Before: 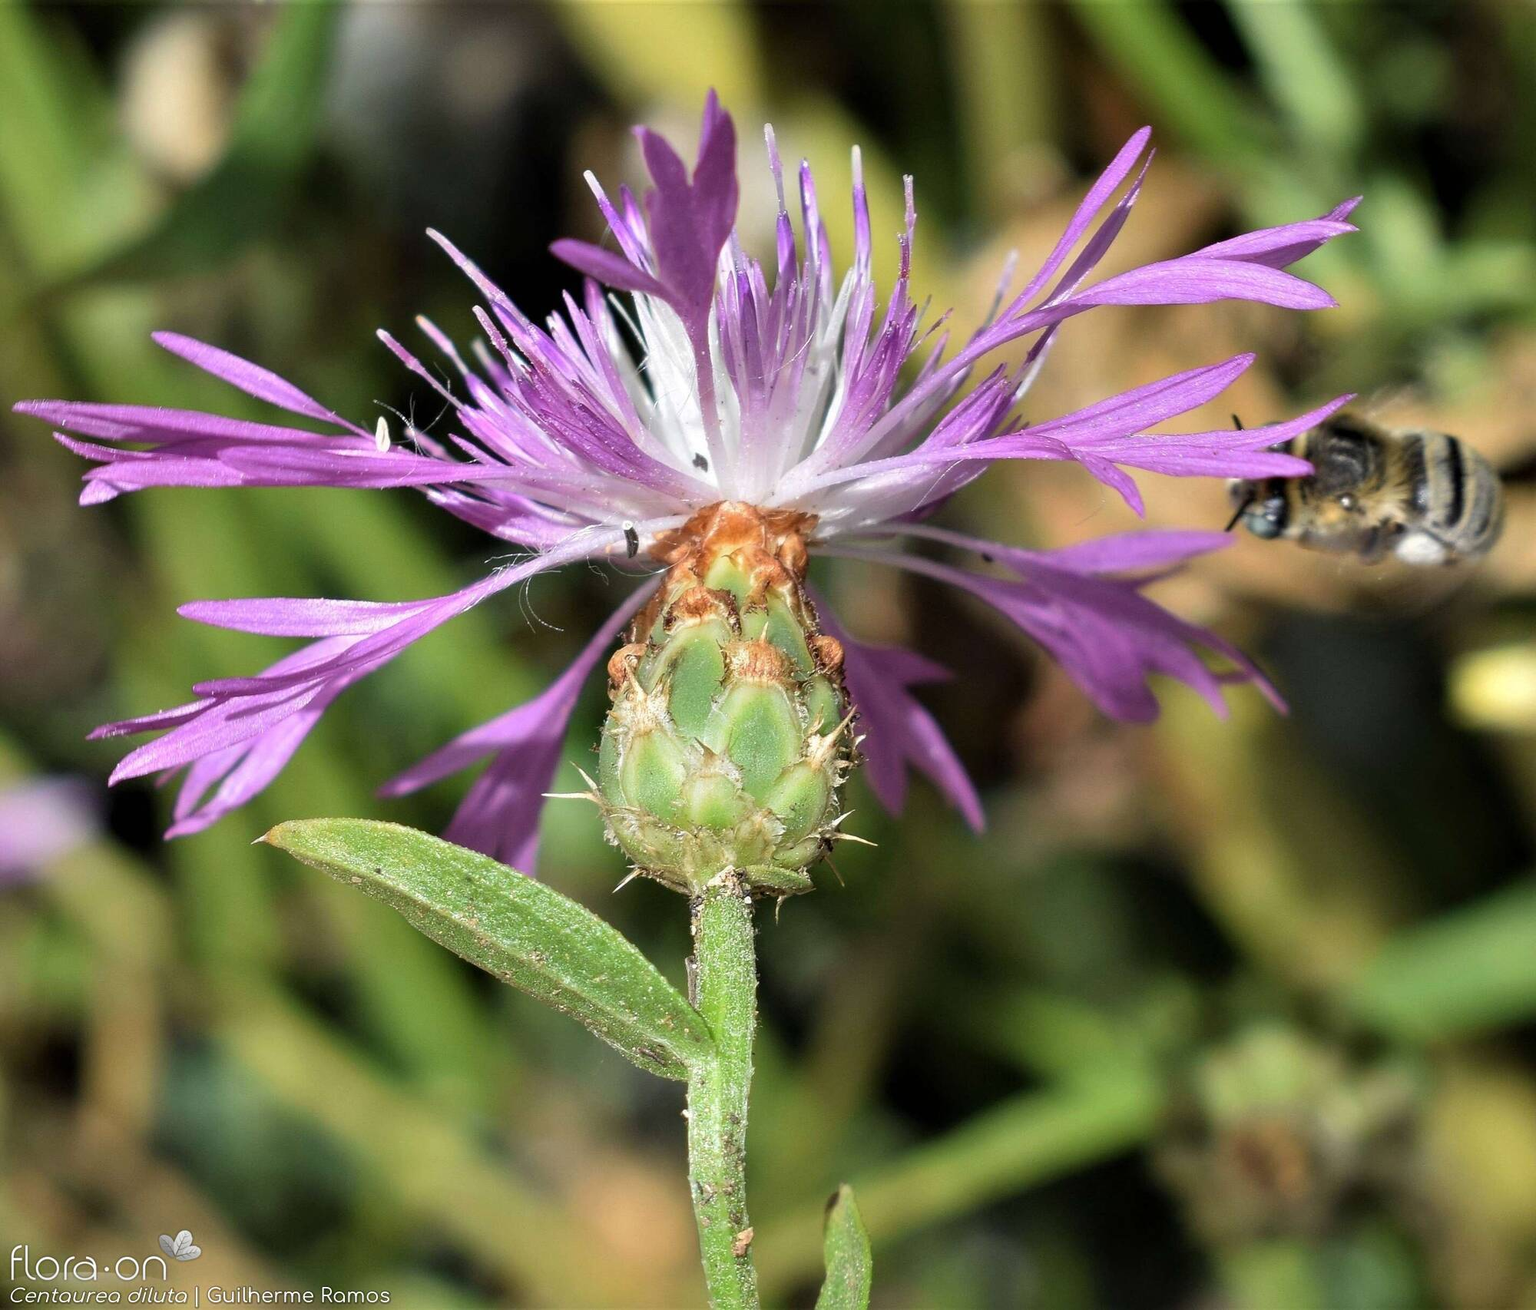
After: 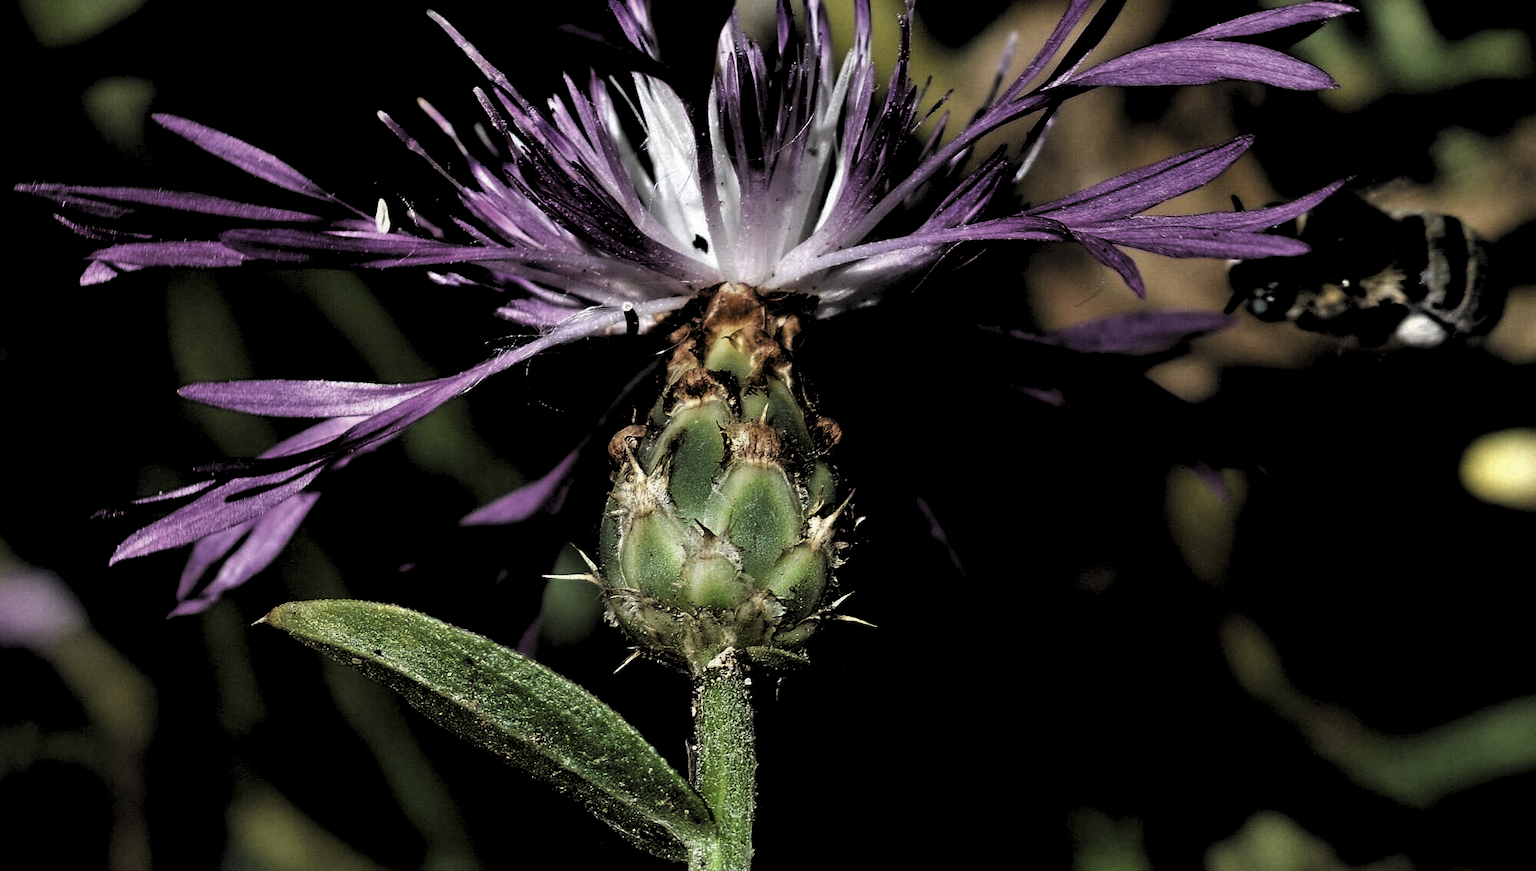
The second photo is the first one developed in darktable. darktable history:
levels: levels [0.514, 0.759, 1]
crop: top 16.727%, bottom 16.727%
